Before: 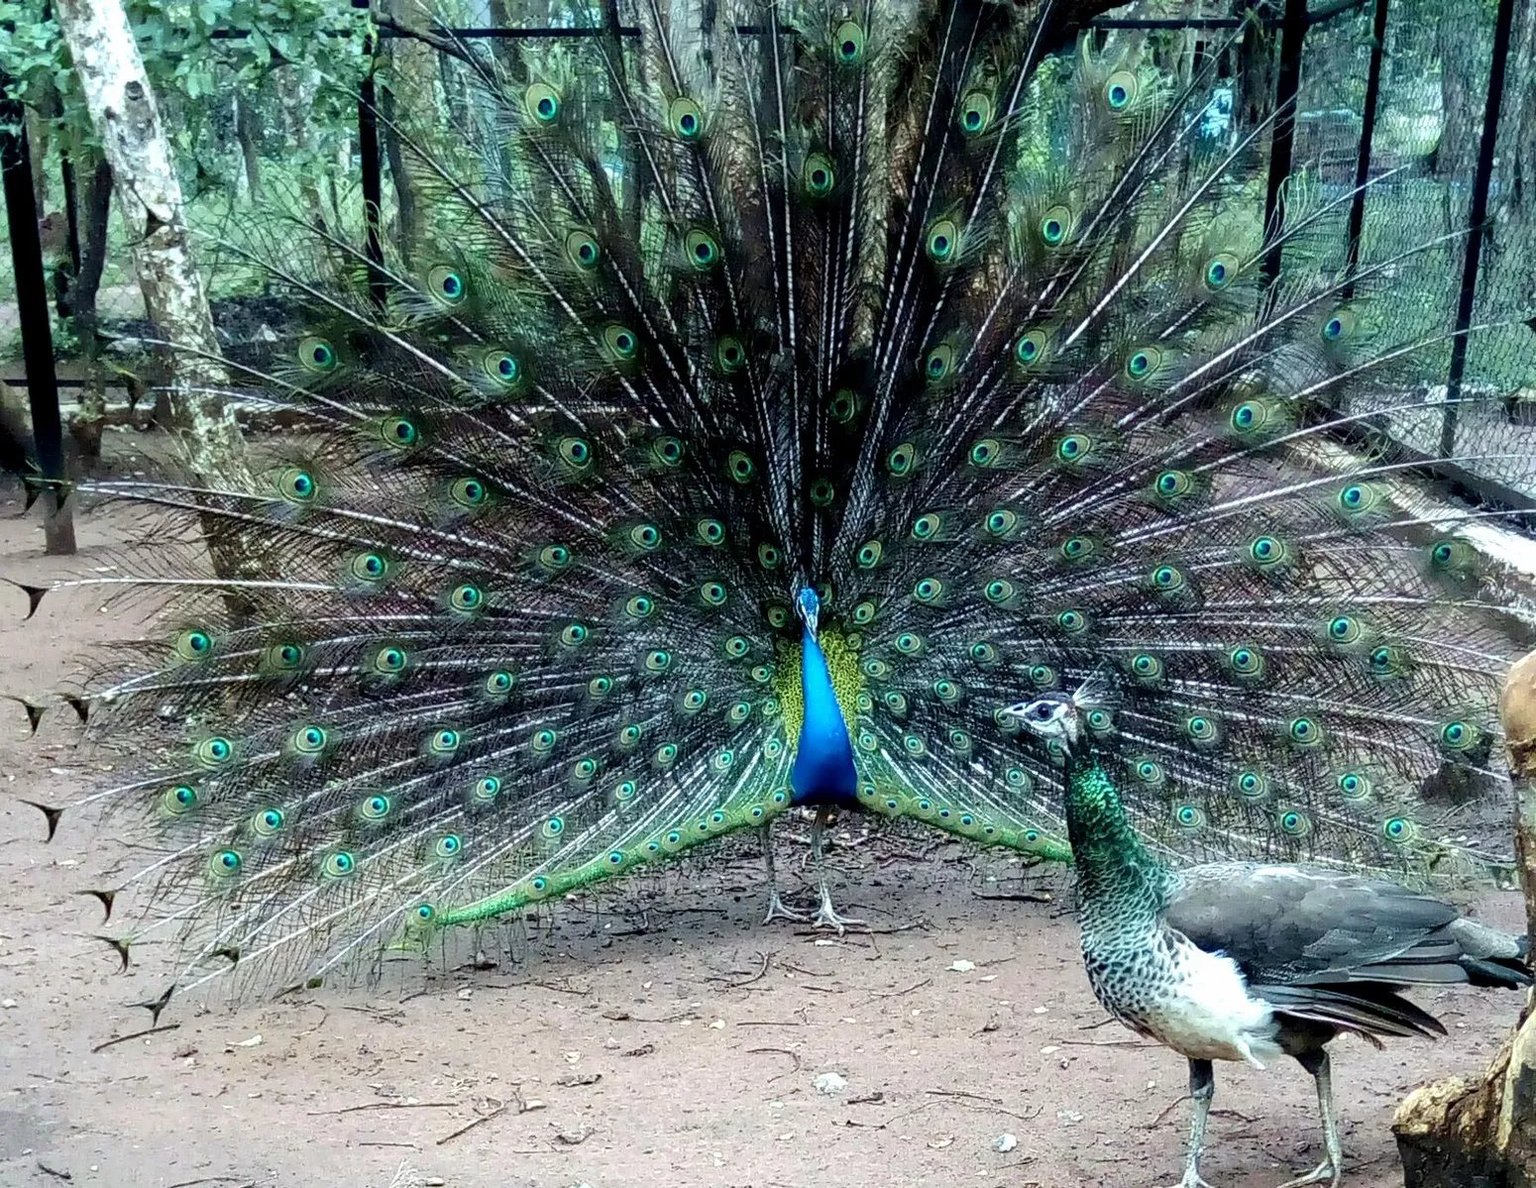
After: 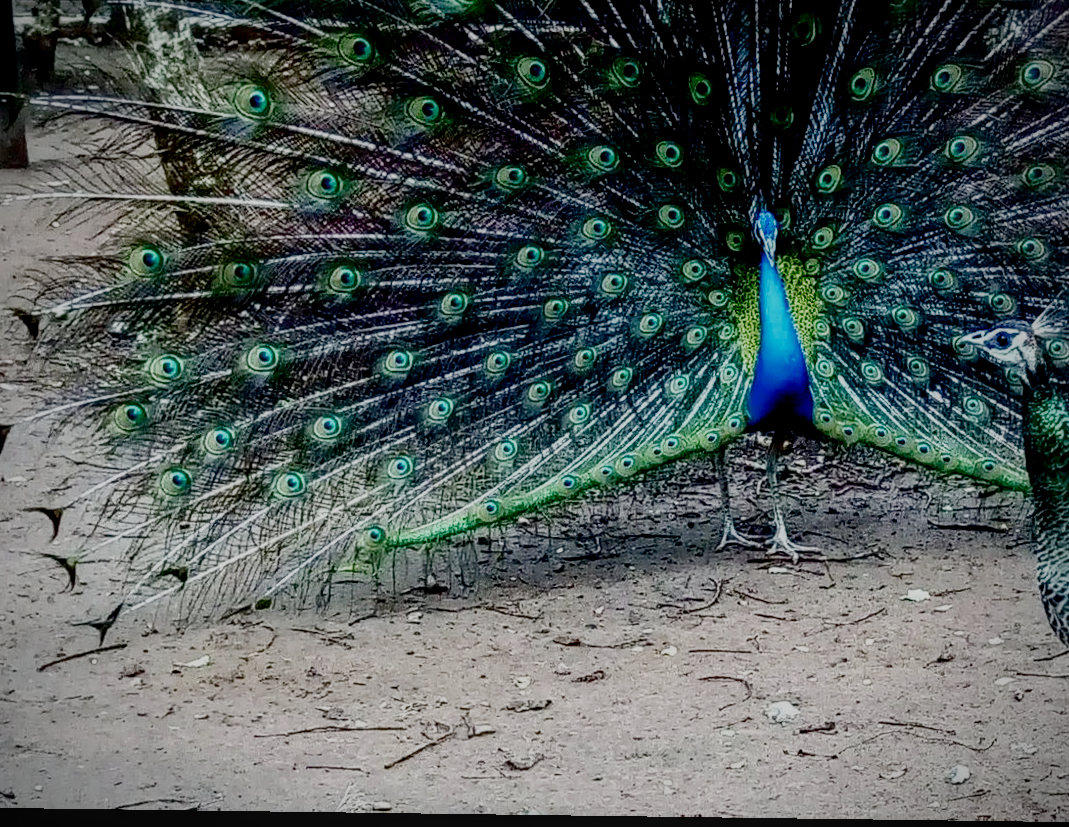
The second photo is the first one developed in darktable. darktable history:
haze removal: compatibility mode true, adaptive false
filmic rgb: black relative exposure -7.32 EV, white relative exposure 5.06 EV, hardness 3.2, add noise in highlights 0, preserve chrominance no, color science v3 (2019), use custom middle-gray values true, contrast in highlights soft
crop and rotate: angle -0.761°, left 3.647%, top 32.171%, right 28.048%
contrast brightness saturation: contrast 0.239, brightness -0.237, saturation 0.144
local contrast: on, module defaults
vignetting: on, module defaults
shadows and highlights: highlights color adjustment 0.051%
